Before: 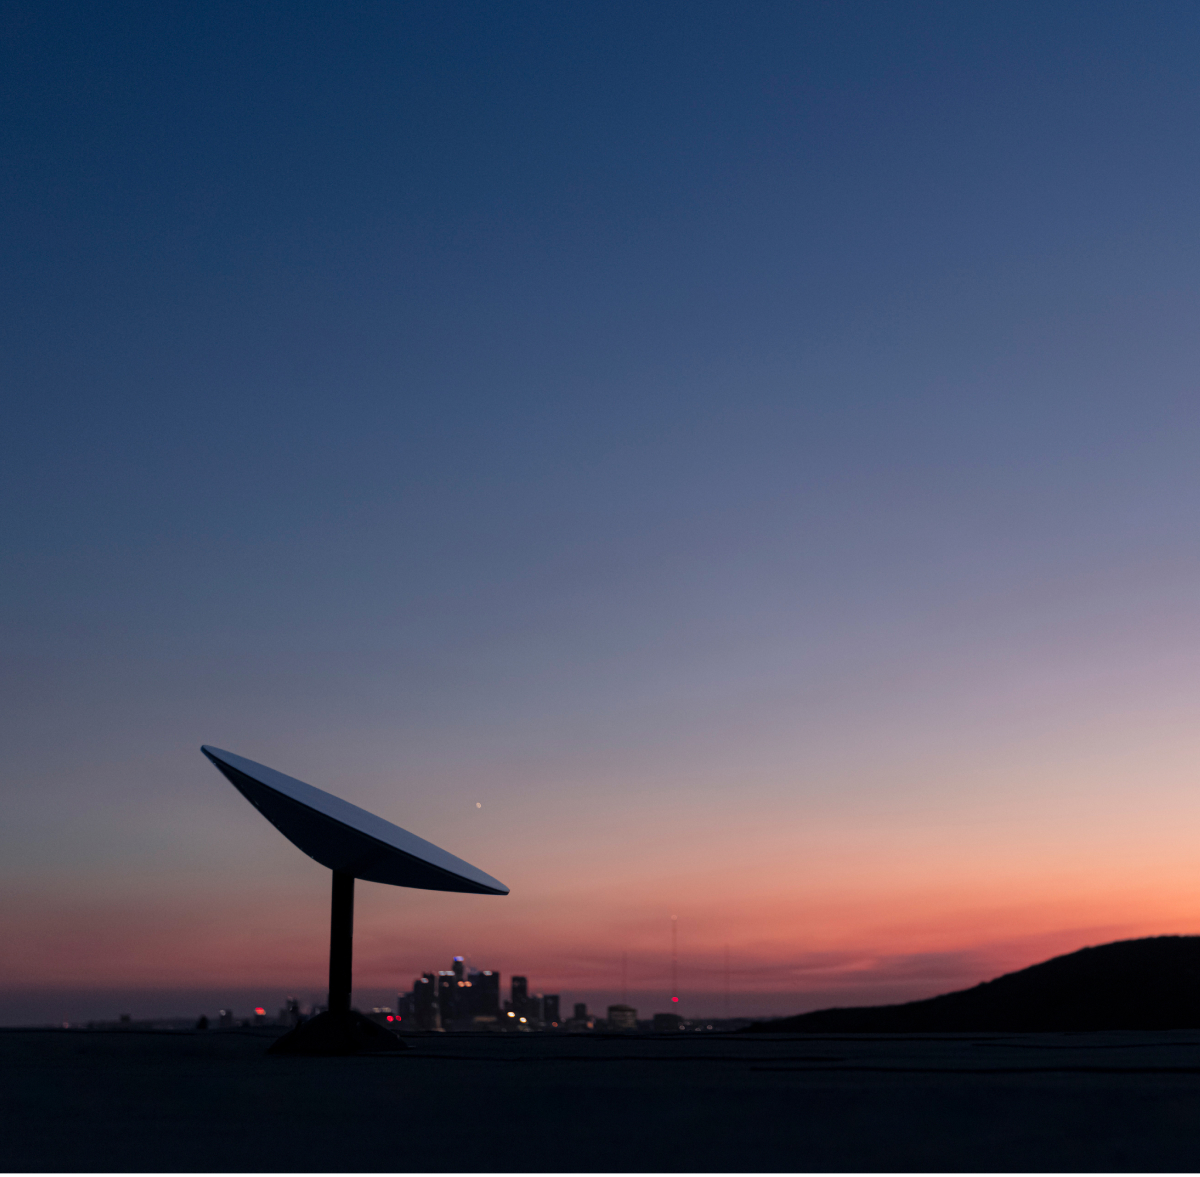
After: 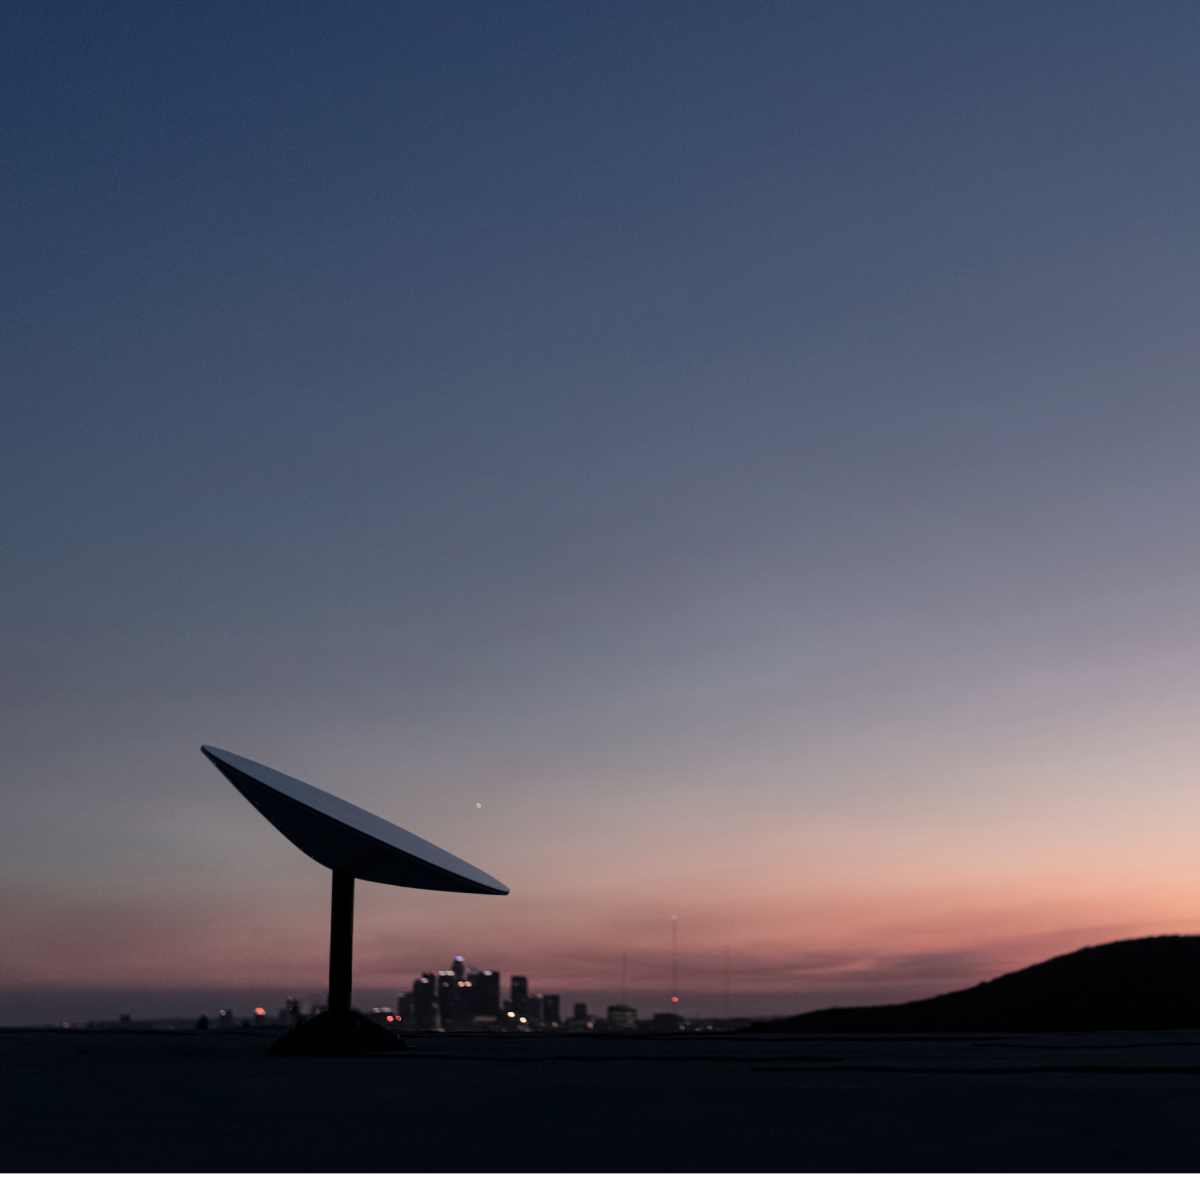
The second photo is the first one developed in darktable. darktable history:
contrast brightness saturation: contrast 0.1, saturation -0.36
shadows and highlights: low approximation 0.01, soften with gaussian
tone equalizer: on, module defaults
